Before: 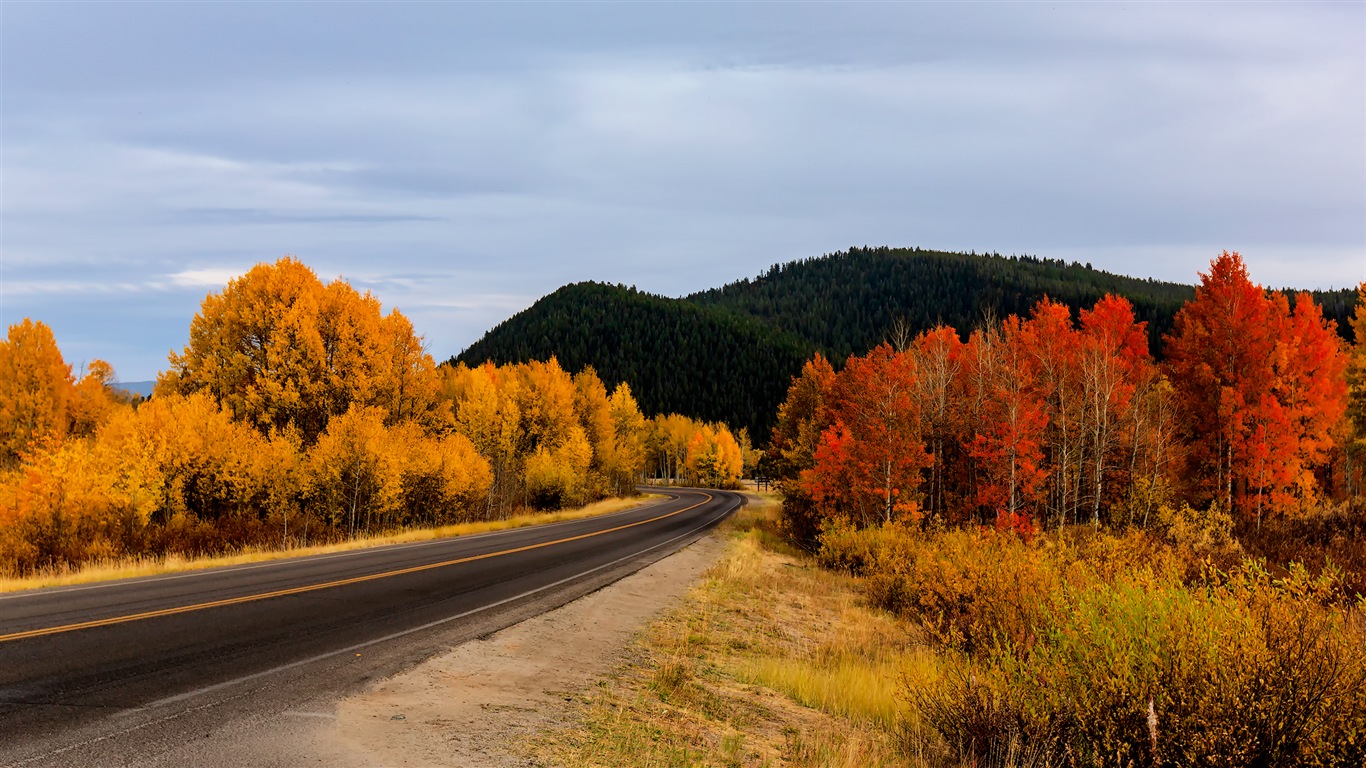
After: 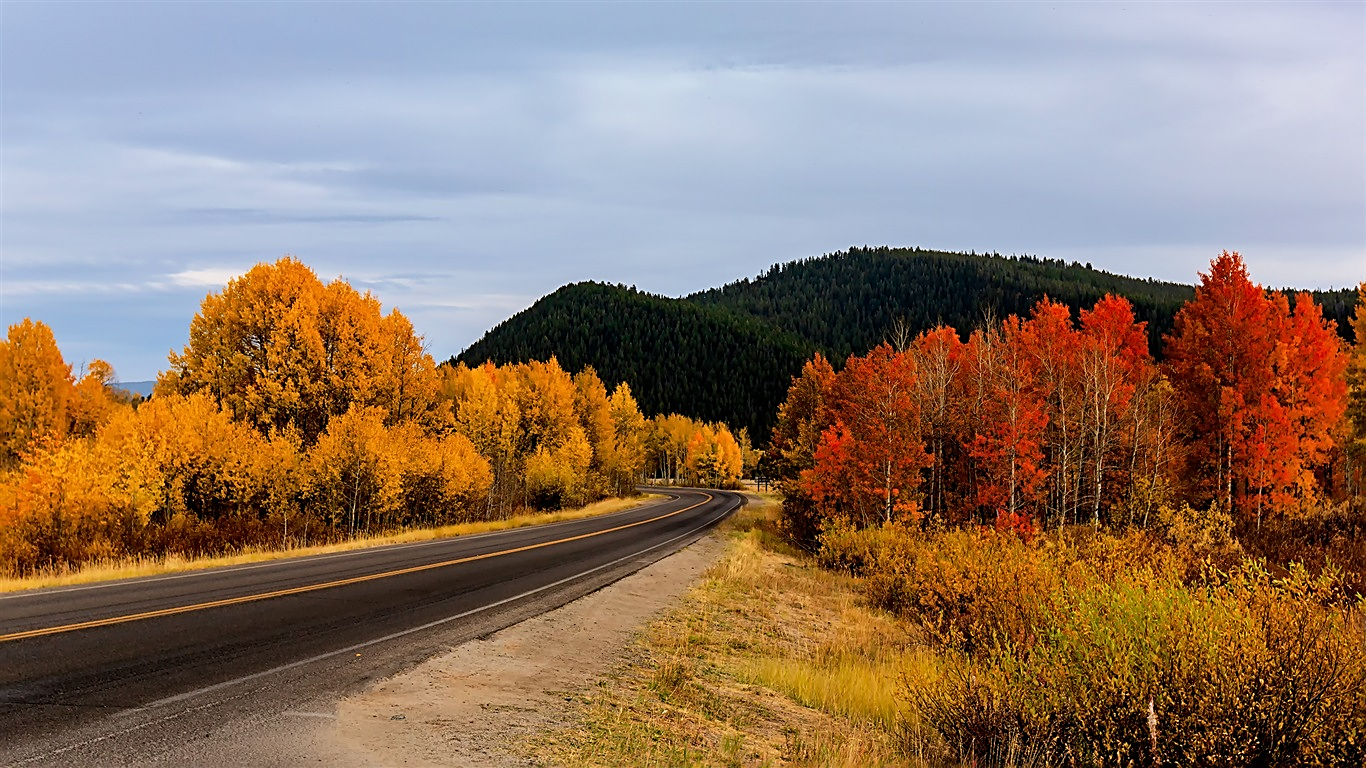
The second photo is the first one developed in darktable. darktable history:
sharpen: amount 0.596
